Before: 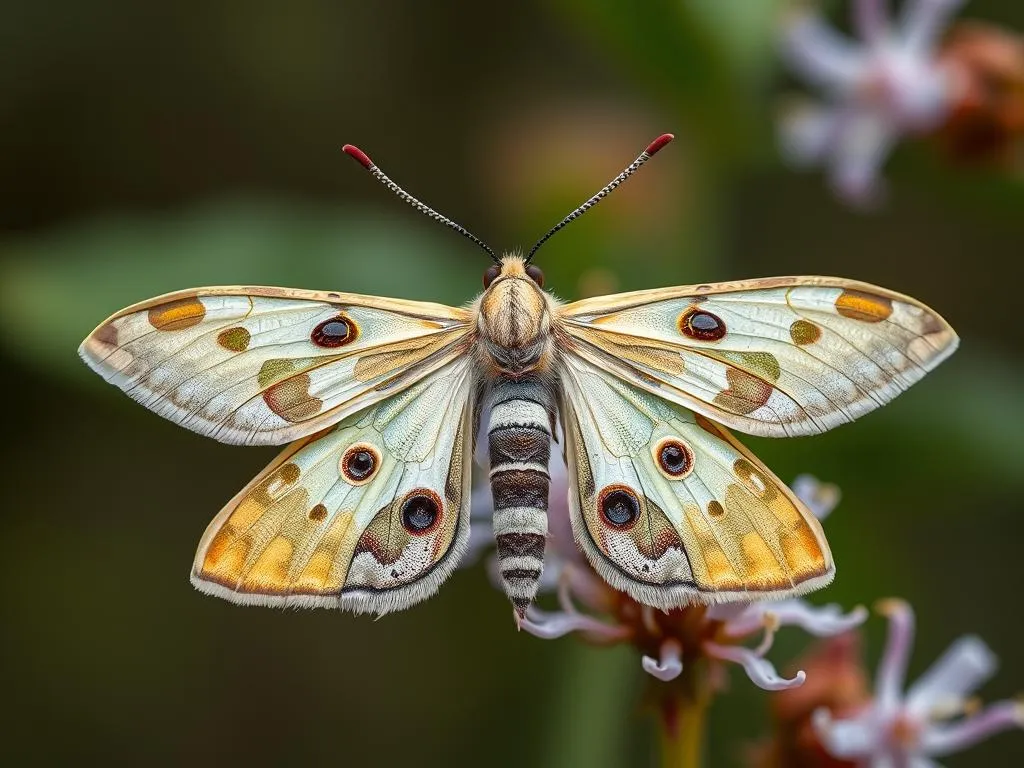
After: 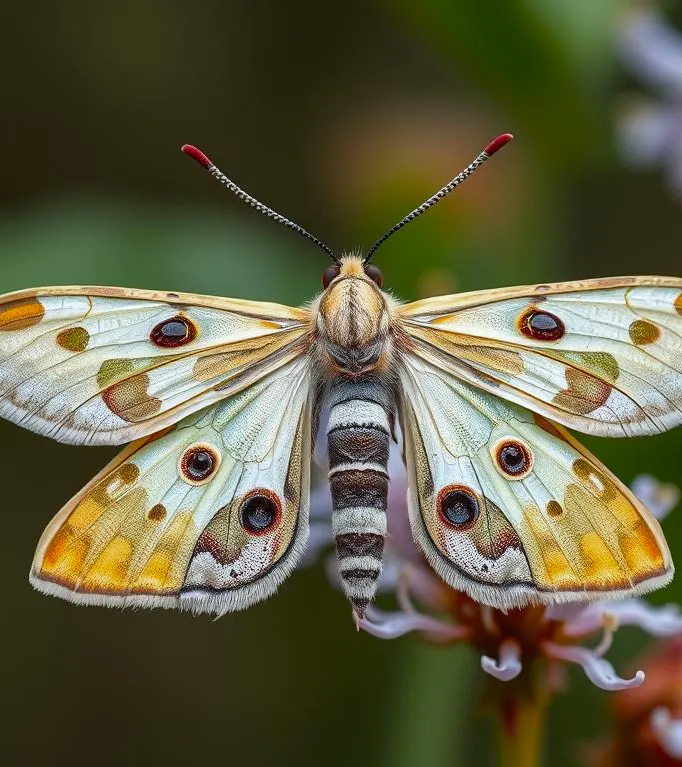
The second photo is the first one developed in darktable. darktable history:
white balance: red 0.976, blue 1.04
vibrance: vibrance 100%
exposure: compensate highlight preservation false
crop and rotate: left 15.754%, right 17.579%
